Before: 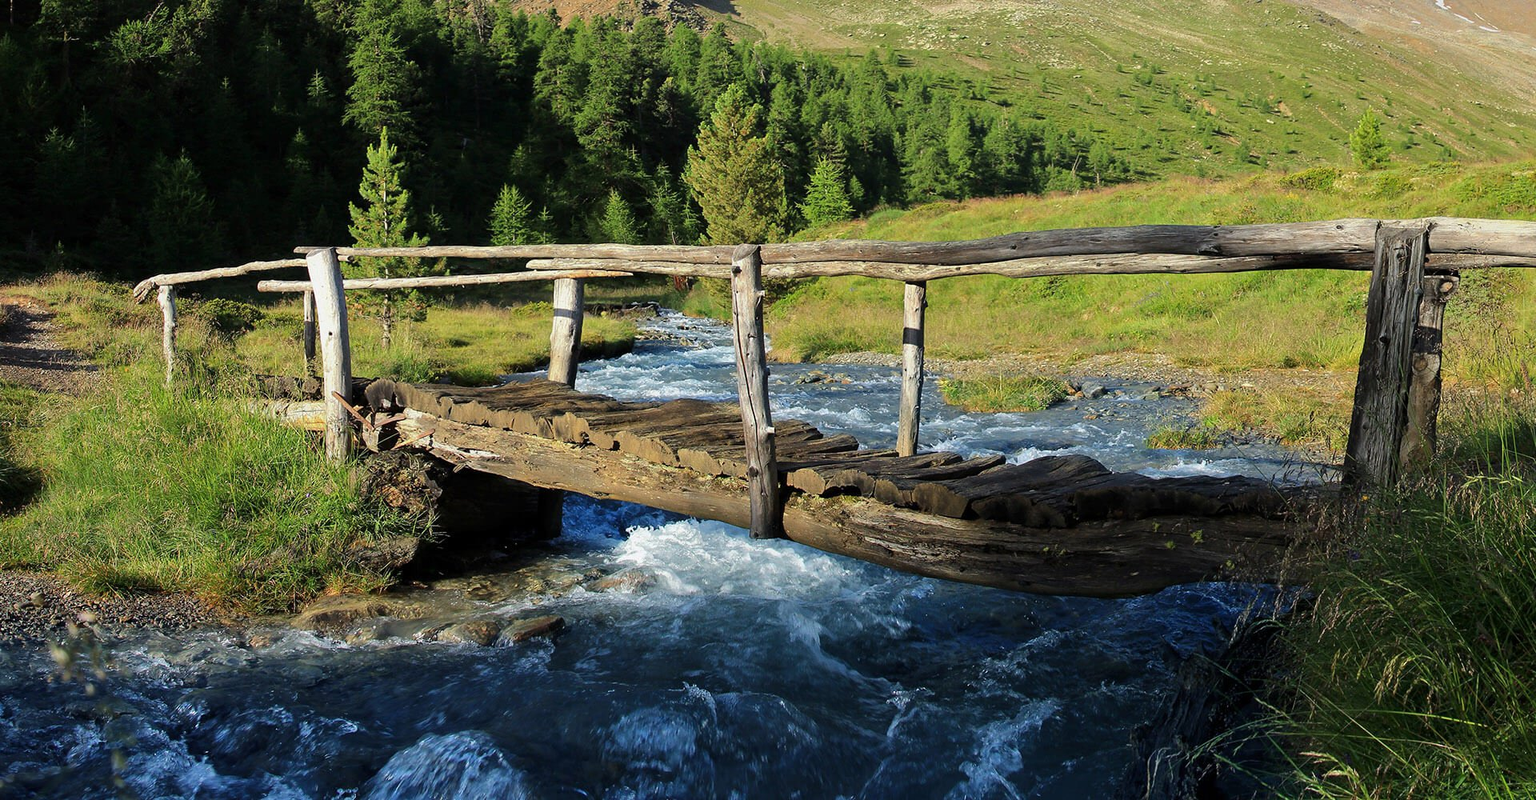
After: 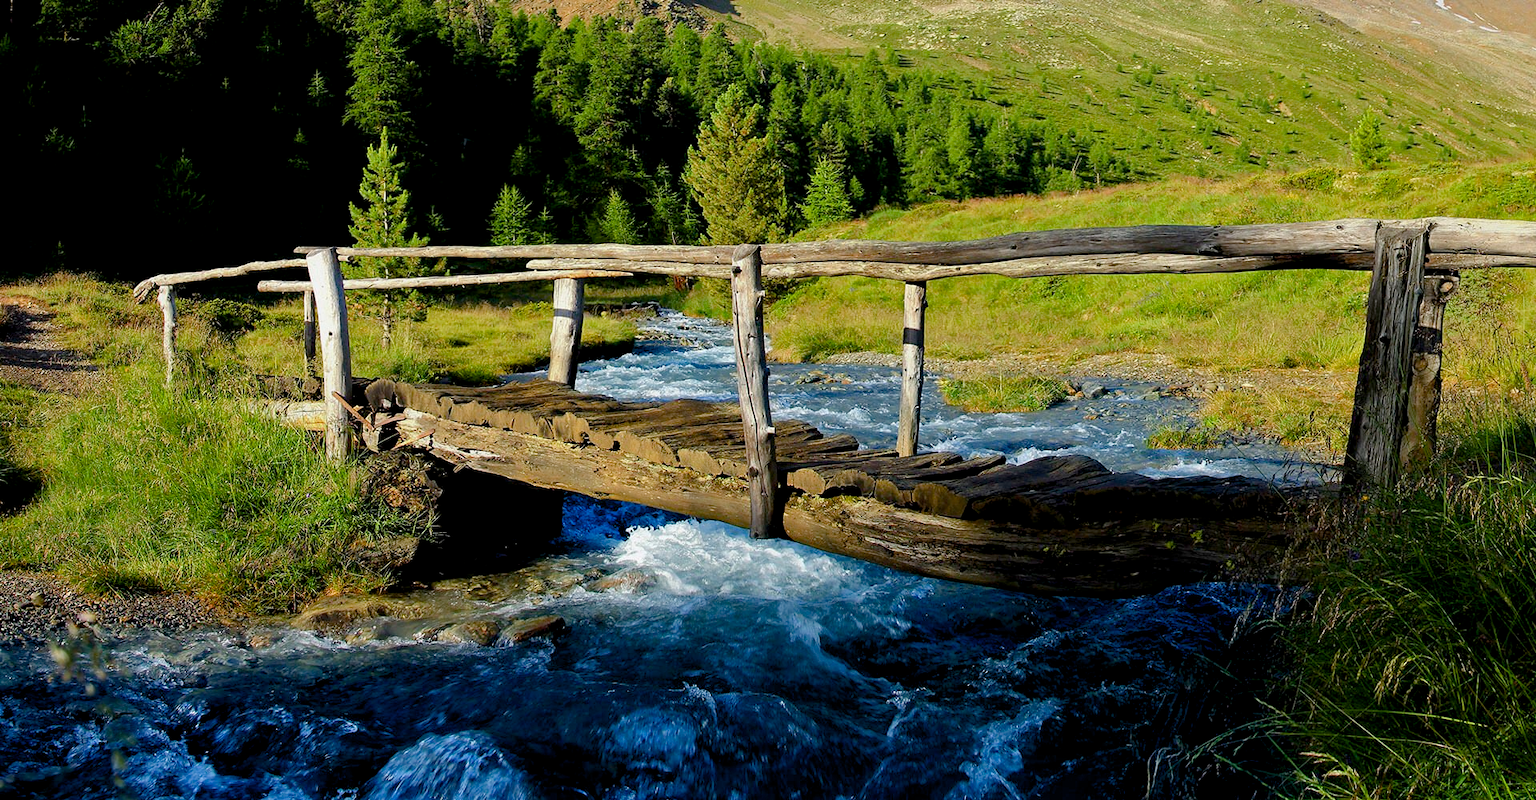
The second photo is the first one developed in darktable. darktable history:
color balance rgb: global offset › luminance -0.86%, perceptual saturation grading › global saturation 20%, perceptual saturation grading › highlights -24.852%, perceptual saturation grading › shadows 50.587%, global vibrance 11.147%
